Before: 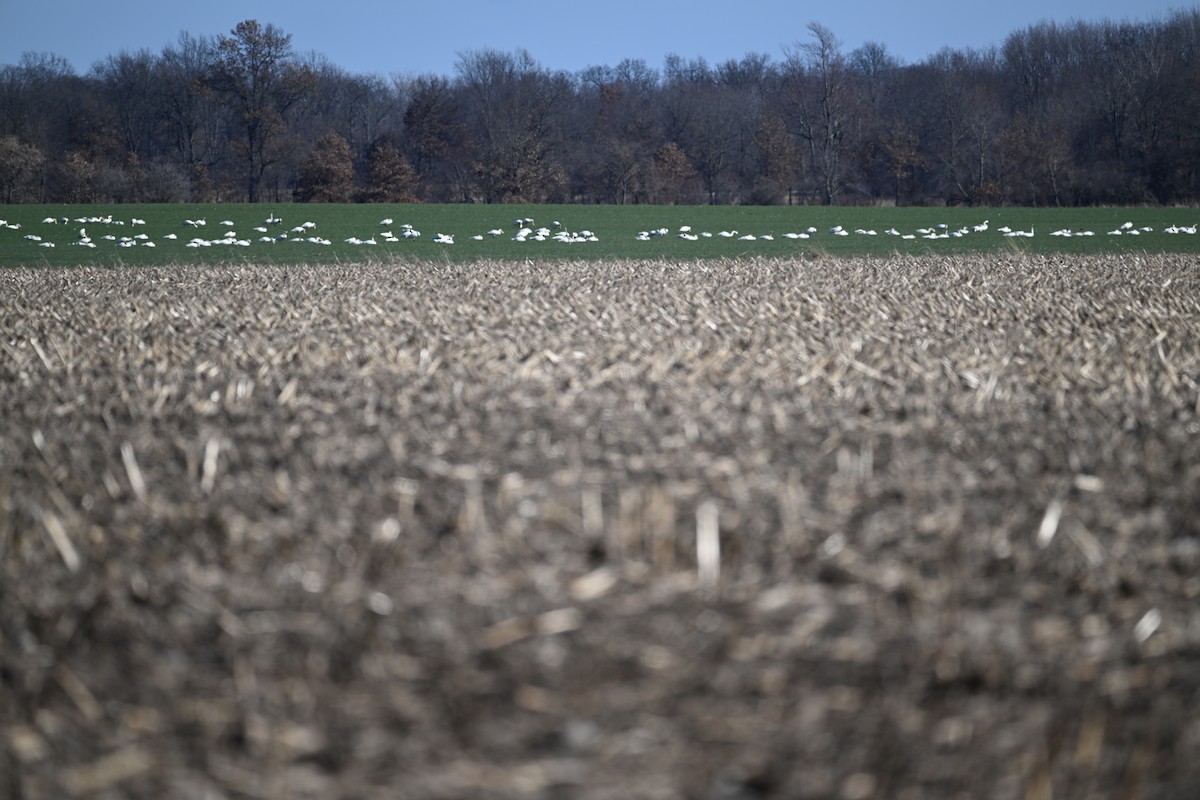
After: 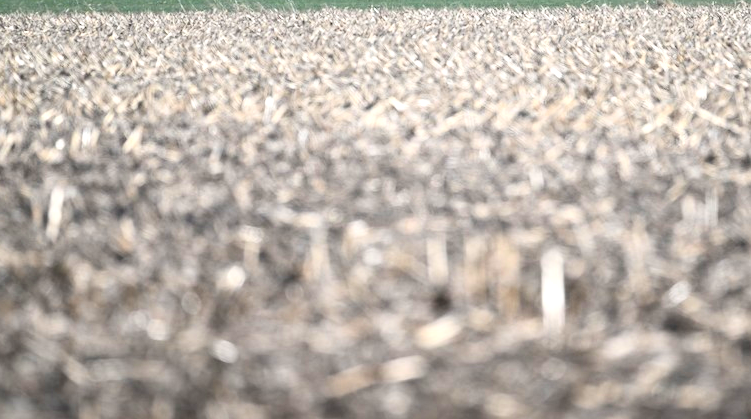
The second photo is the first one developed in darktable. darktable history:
contrast brightness saturation: contrast 0.199, brightness 0.167, saturation 0.223
exposure: black level correction 0, exposure 0.865 EV, compensate highlight preservation false
shadows and highlights: shadows 24.97, highlights -23.67
crop: left 12.938%, top 31.613%, right 24.45%, bottom 15.952%
